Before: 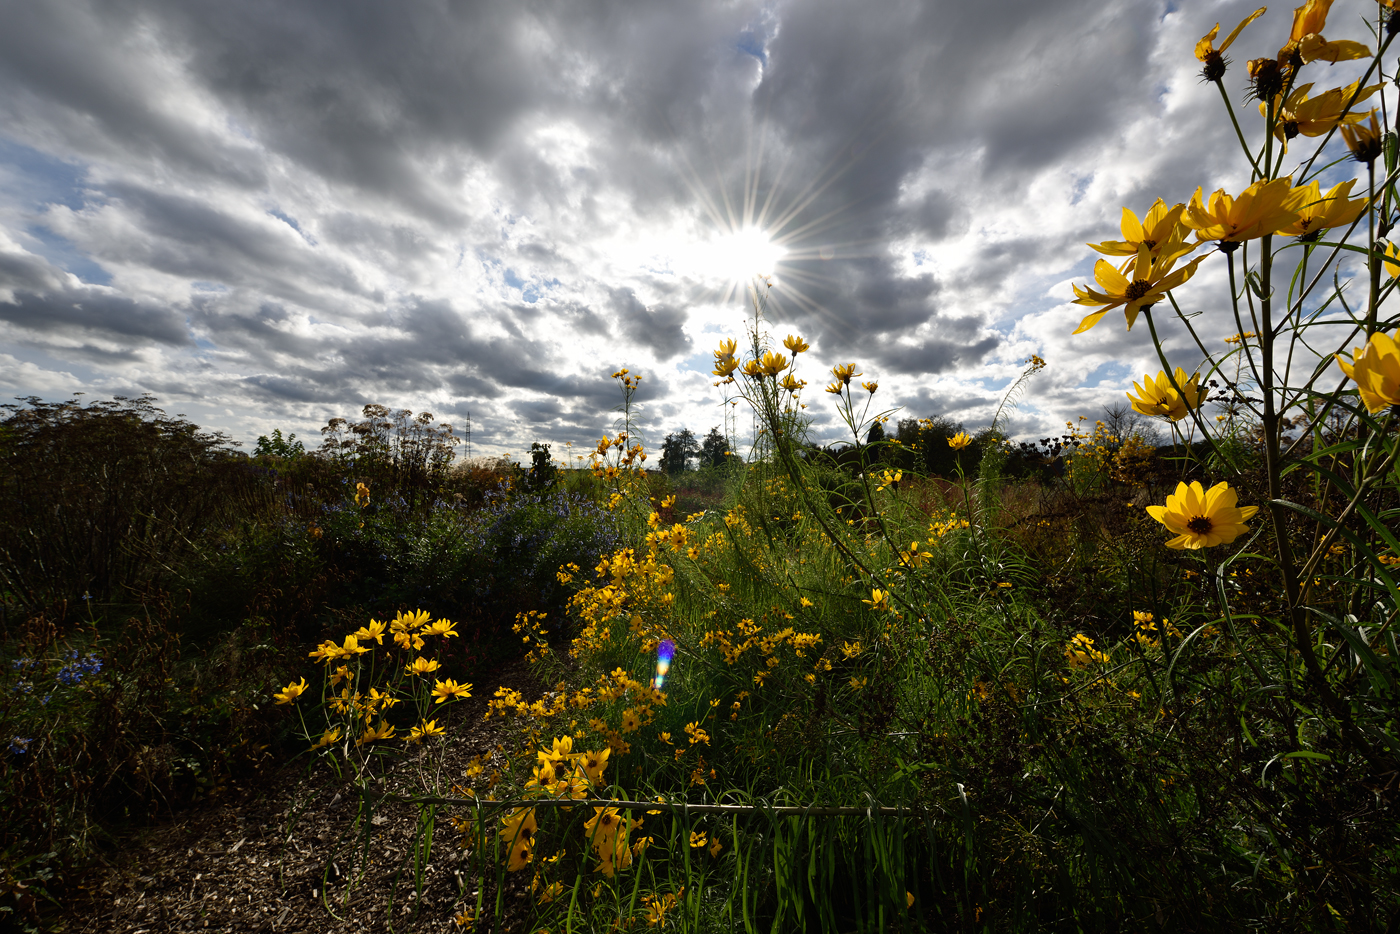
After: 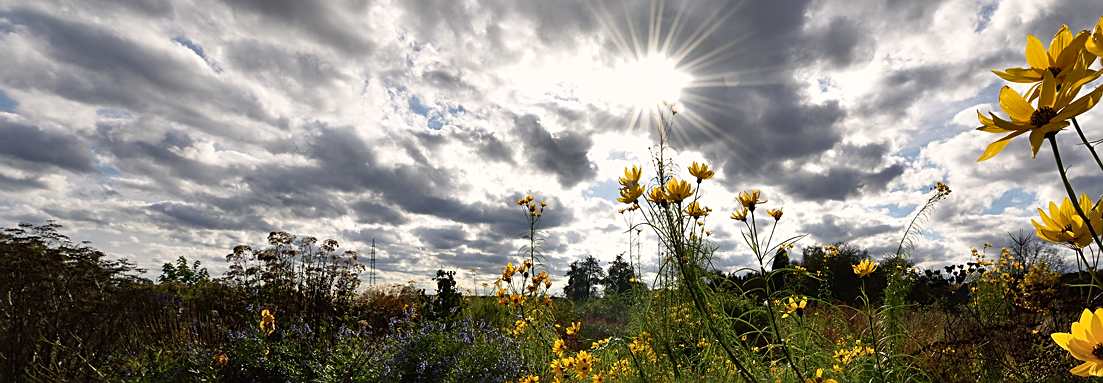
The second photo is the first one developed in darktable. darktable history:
crop: left 6.8%, top 18.565%, right 14.371%, bottom 40.346%
sharpen: on, module defaults
color balance rgb: shadows lift › chroma 3.079%, shadows lift › hue 278.1°, highlights gain › chroma 1.029%, highlights gain › hue 60.28°, perceptual saturation grading › global saturation 0.028%, global vibrance 11.204%
shadows and highlights: low approximation 0.01, soften with gaussian
